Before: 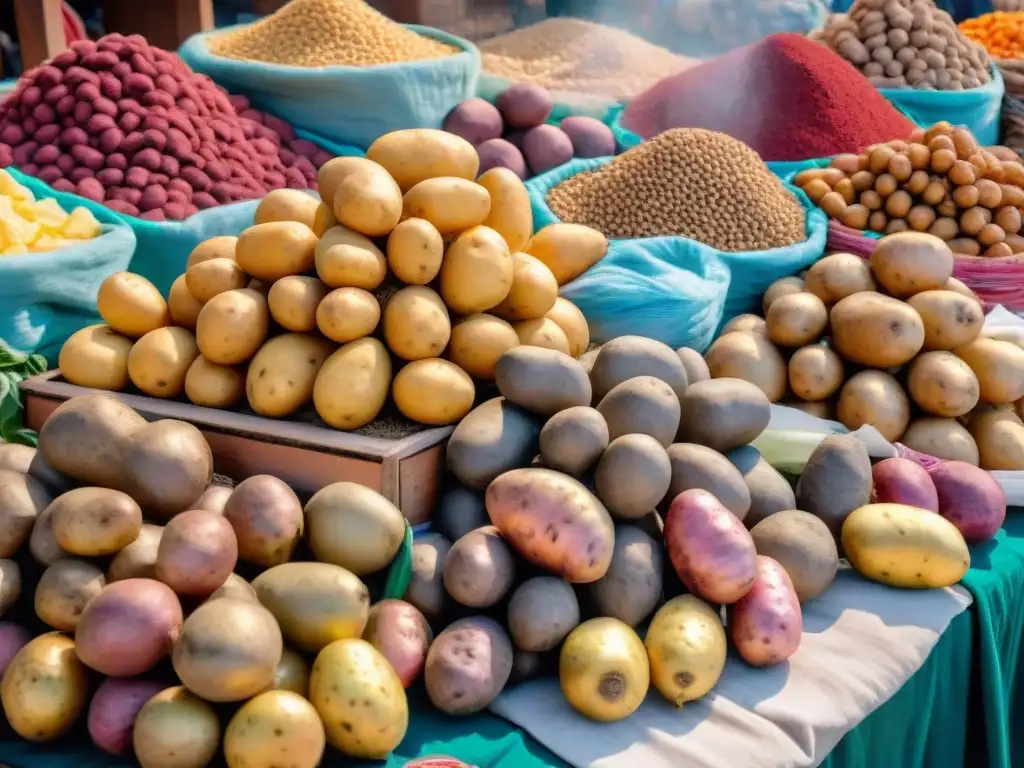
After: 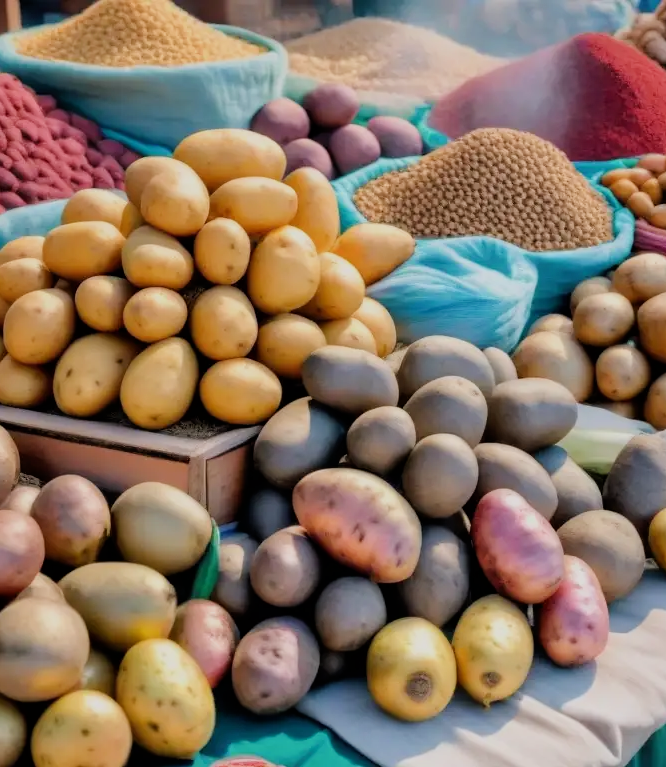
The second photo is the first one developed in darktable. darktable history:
filmic rgb: black relative exposure -7.96 EV, white relative exposure 3.79 EV, hardness 4.35
crop and rotate: left 18.909%, right 15.99%
